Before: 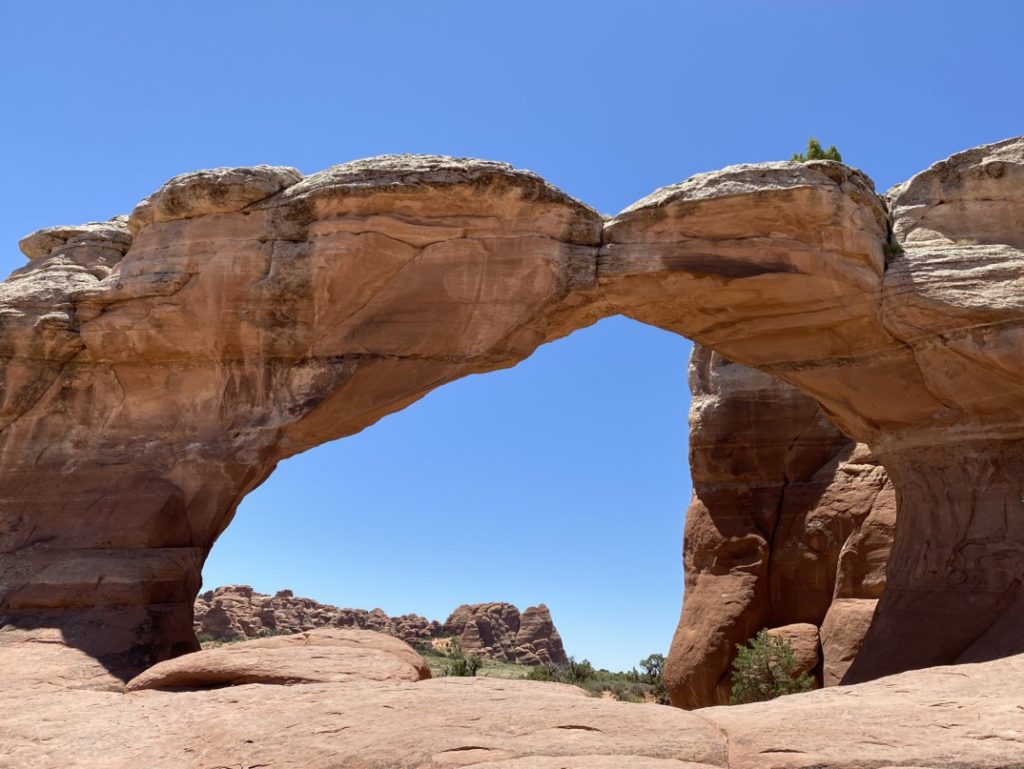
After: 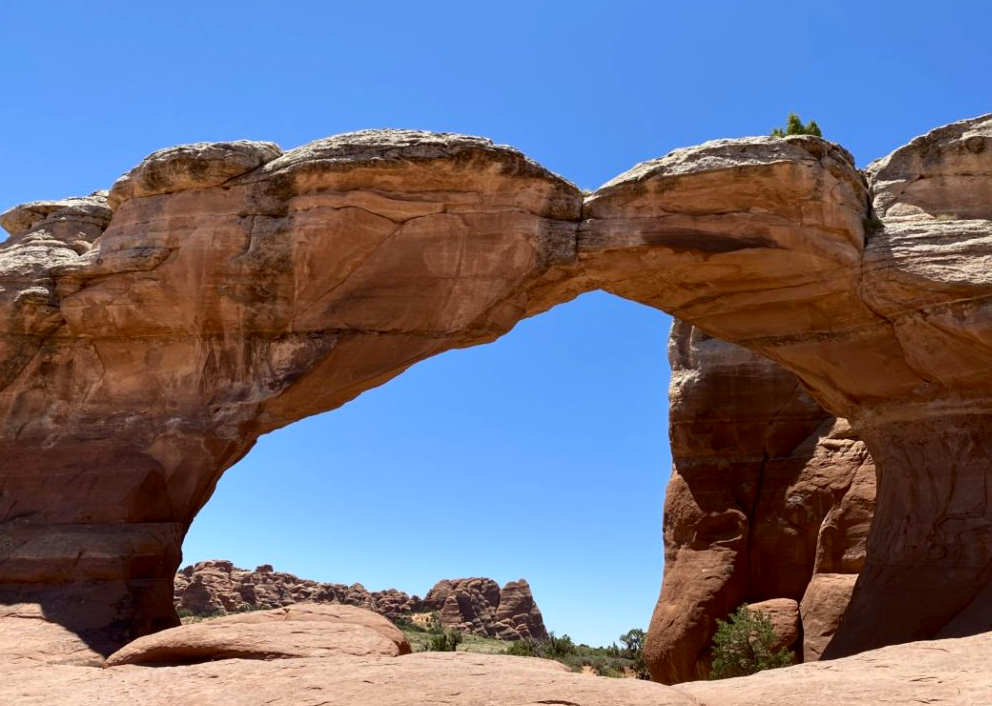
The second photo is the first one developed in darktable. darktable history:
contrast brightness saturation: contrast 0.13, brightness -0.05, saturation 0.16
crop: left 1.964%, top 3.251%, right 1.122%, bottom 4.933%
